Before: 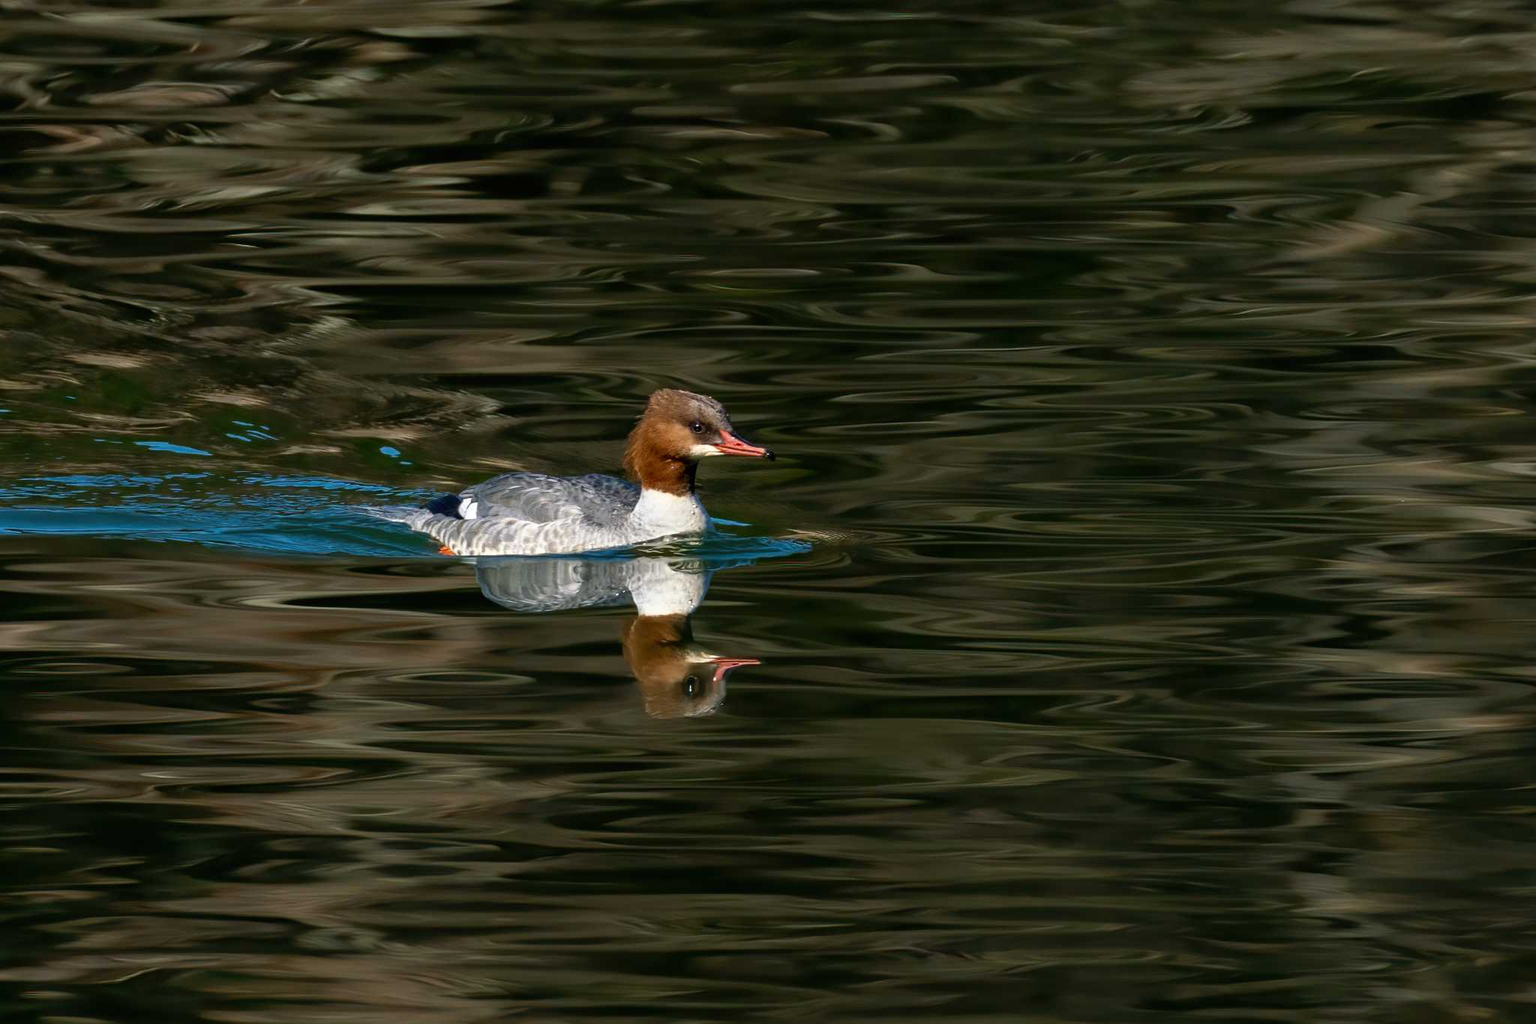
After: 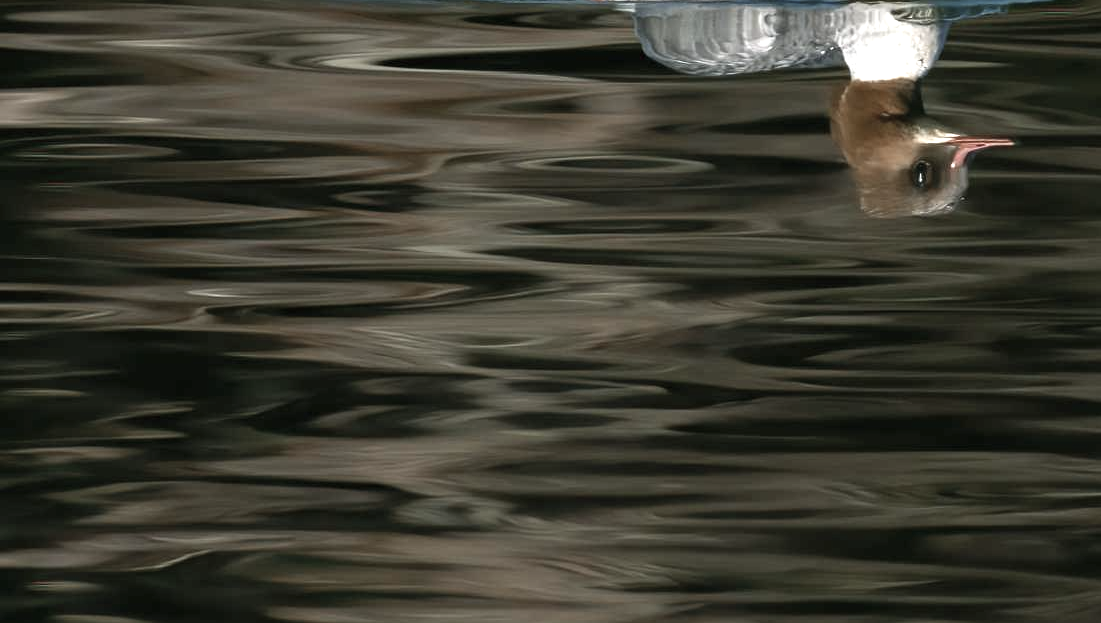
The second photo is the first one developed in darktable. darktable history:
exposure: black level correction 0, exposure 0.691 EV, compensate highlight preservation false
color zones: curves: ch1 [(0, 0.292) (0.001, 0.292) (0.2, 0.264) (0.4, 0.248) (0.6, 0.248) (0.8, 0.264) (0.999, 0.292) (1, 0.292)]
crop and rotate: top 54.217%, right 46.198%, bottom 0.122%
